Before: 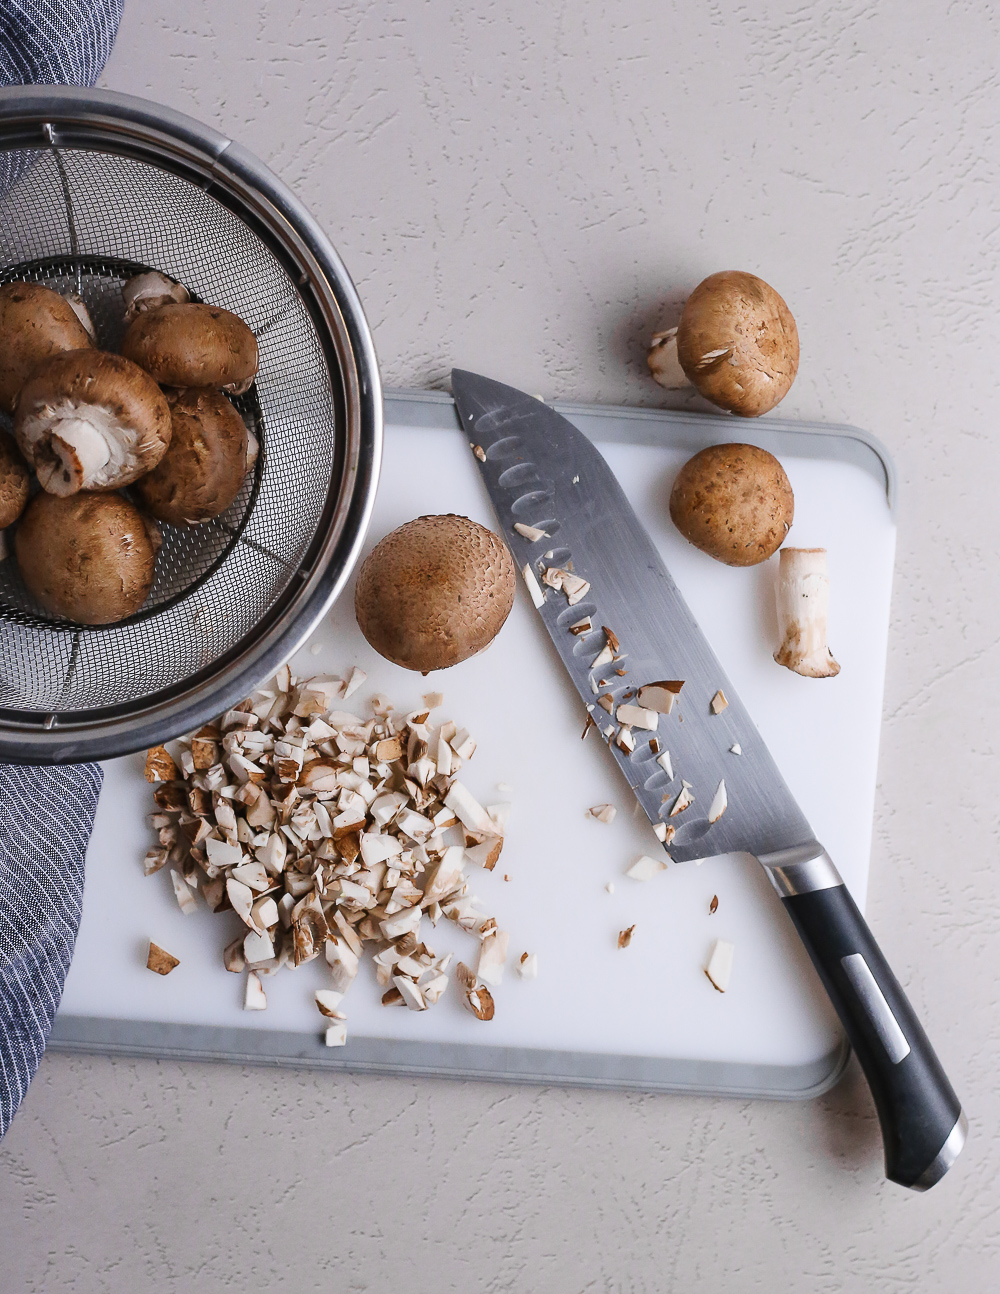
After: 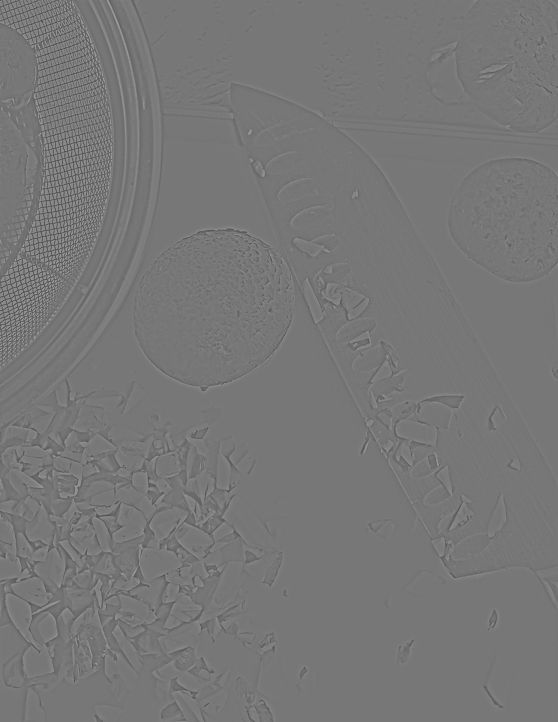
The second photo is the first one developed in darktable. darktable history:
crop and rotate: left 22.13%, top 22.054%, right 22.026%, bottom 22.102%
highpass: sharpness 6%, contrast boost 7.63%
